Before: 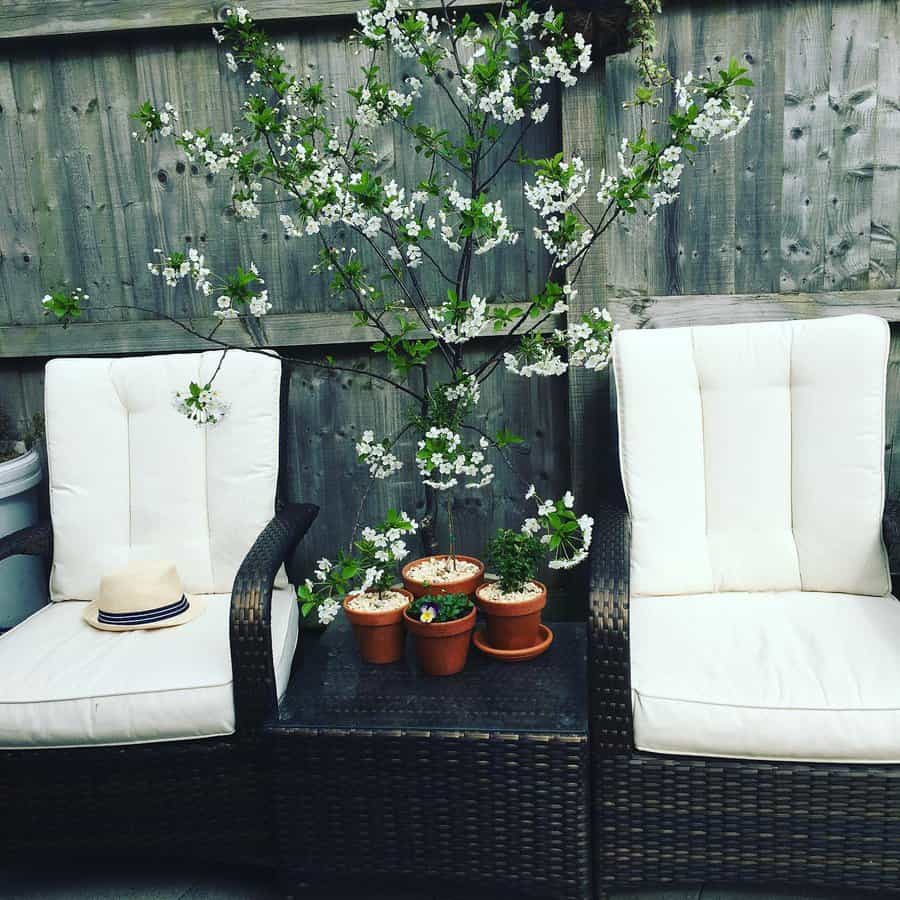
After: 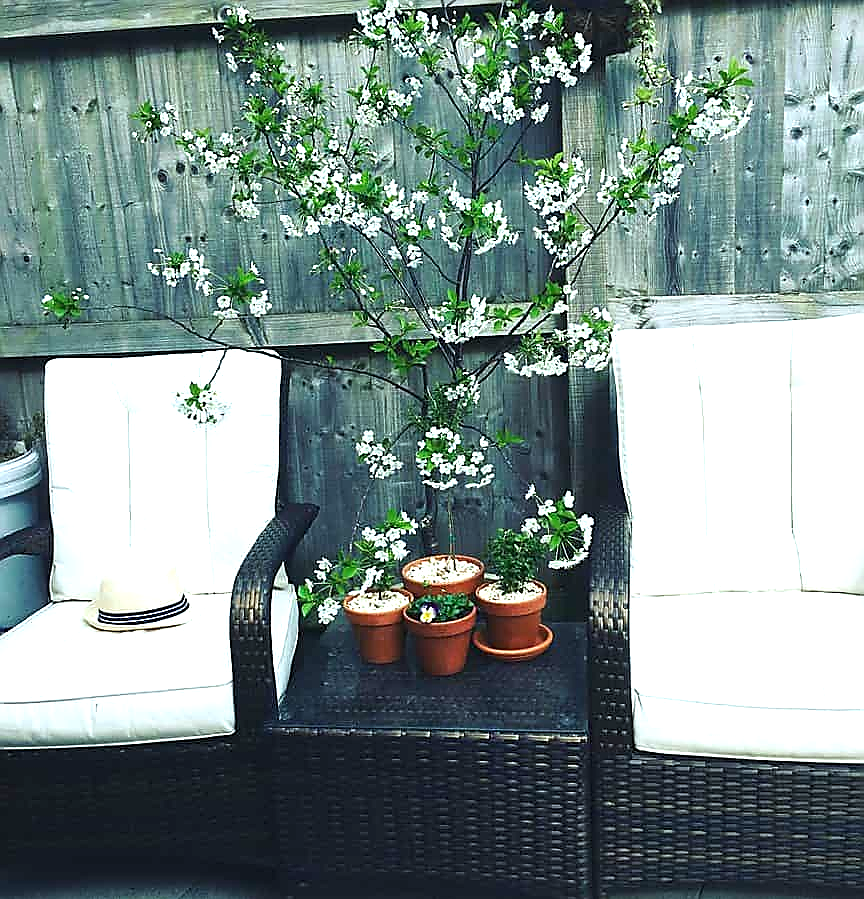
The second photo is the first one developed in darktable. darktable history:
exposure: black level correction 0, exposure 0.697 EV, compensate highlight preservation false
color calibration: gray › normalize channels true, illuminant as shot in camera, x 0.36, y 0.362, temperature 4576.08 K, gamut compression 0.003
sharpen: radius 1.406, amount 1.234, threshold 0.813
crop: right 3.93%, bottom 0.021%
